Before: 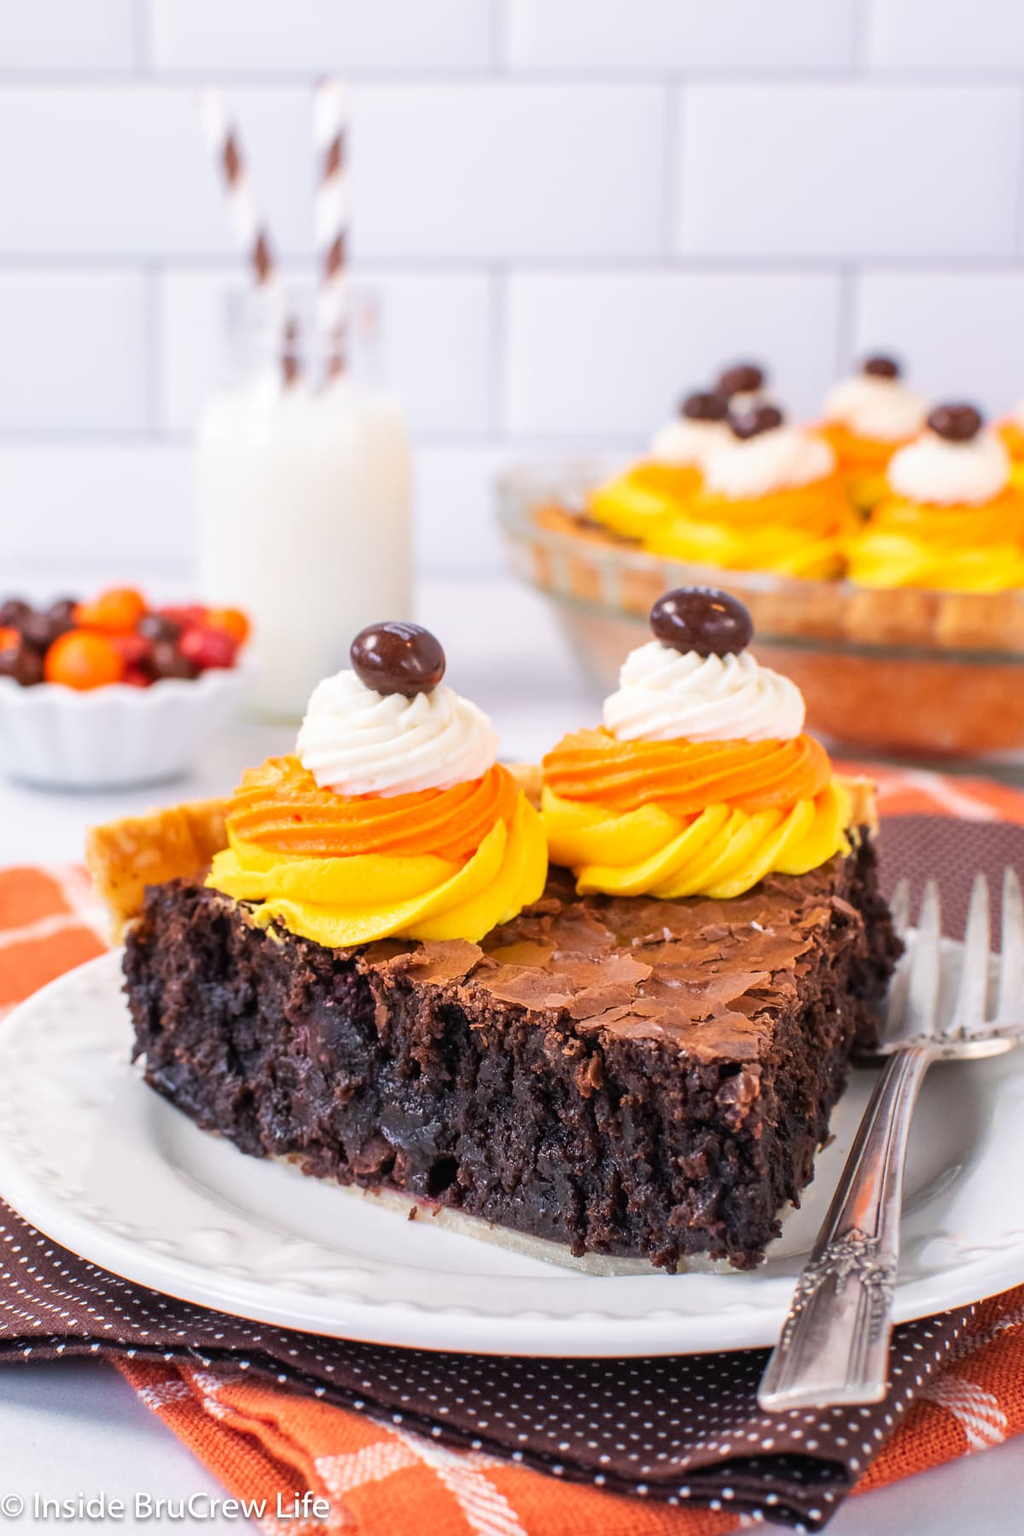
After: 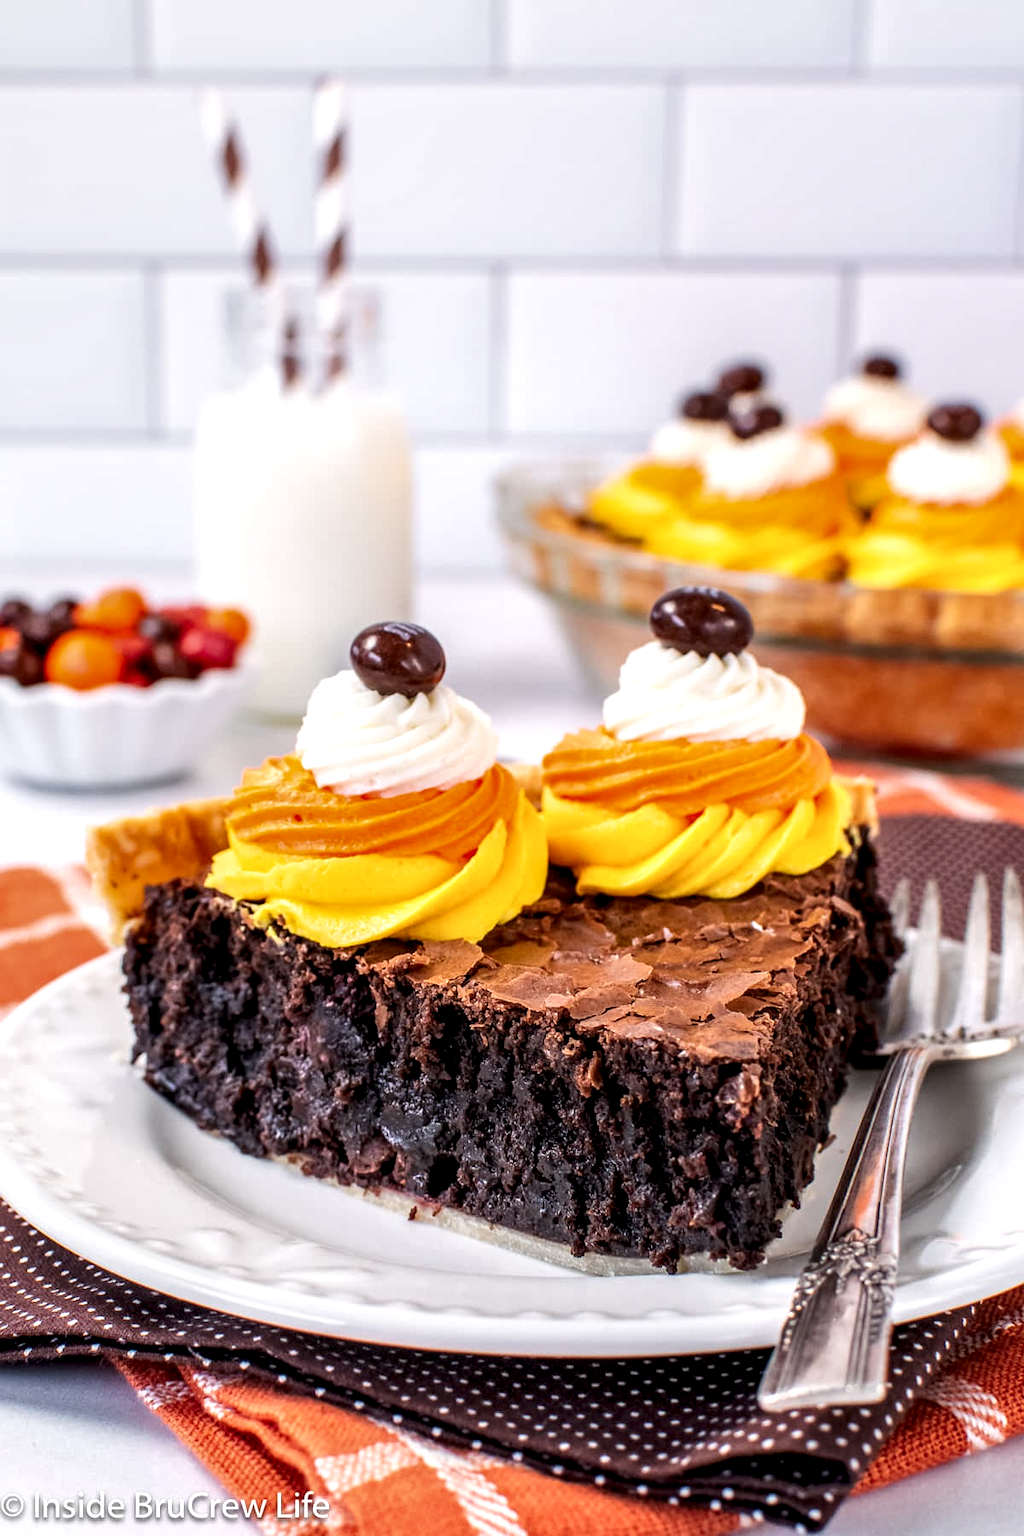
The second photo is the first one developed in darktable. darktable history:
local contrast: highlights 65%, shadows 53%, detail 168%, midtone range 0.516
